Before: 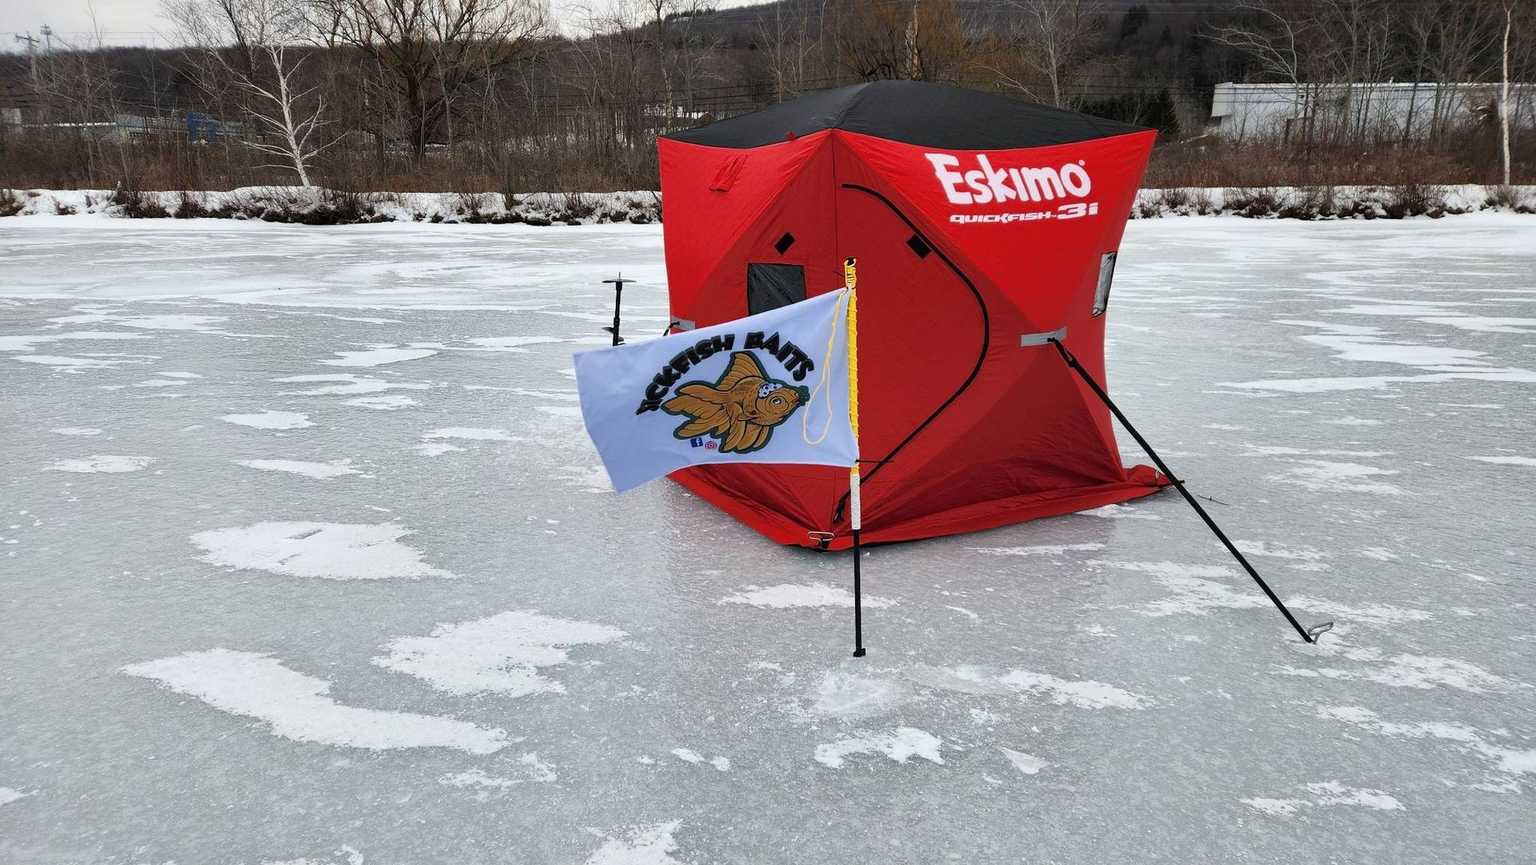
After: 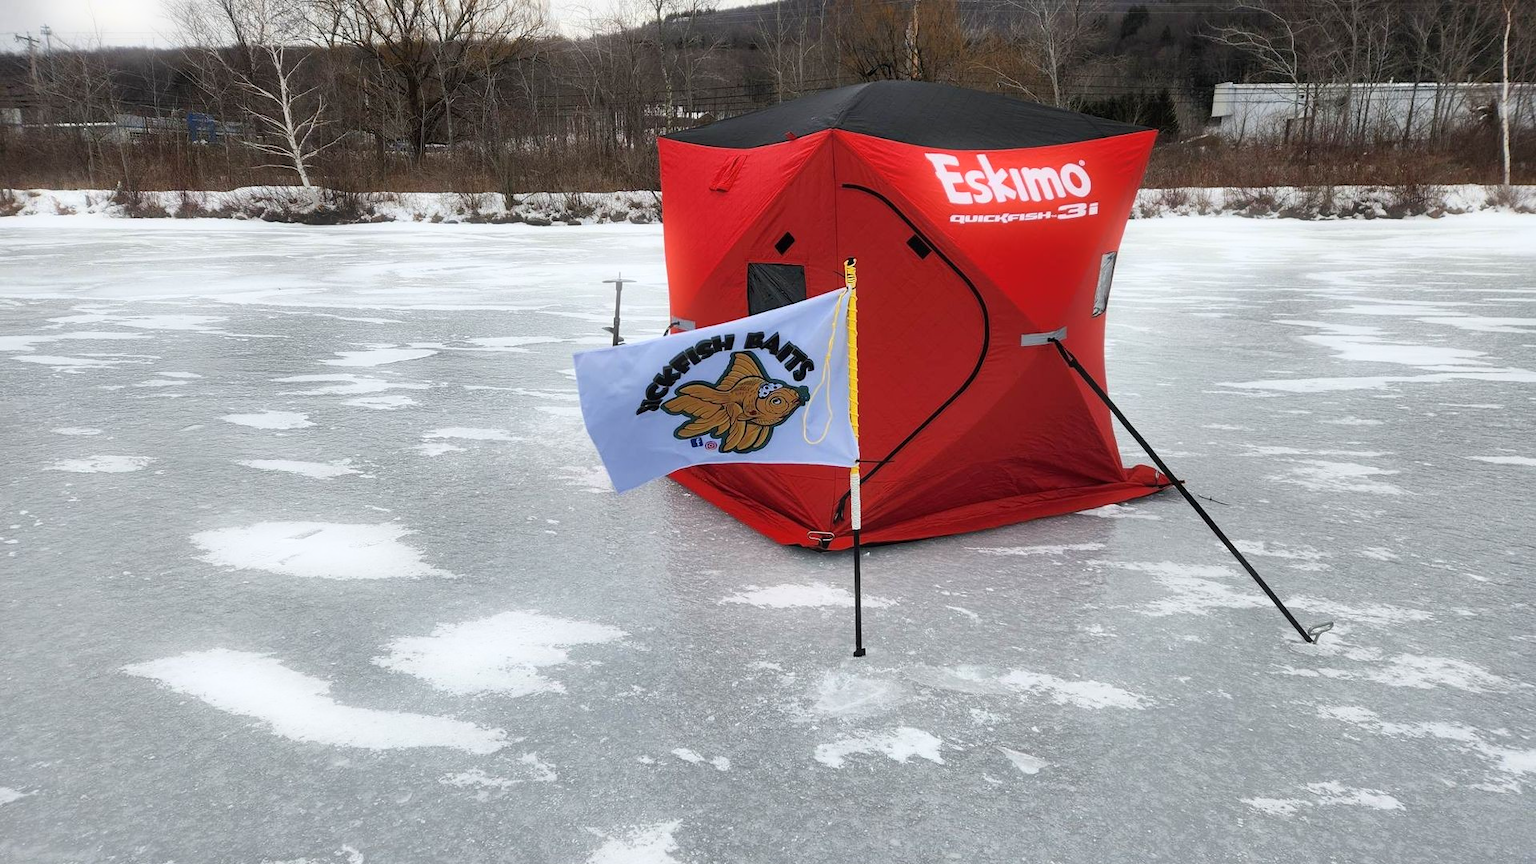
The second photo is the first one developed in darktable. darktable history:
shadows and highlights: shadows 35, highlights -35, soften with gaussian
bloom: size 5%, threshold 95%, strength 15%
